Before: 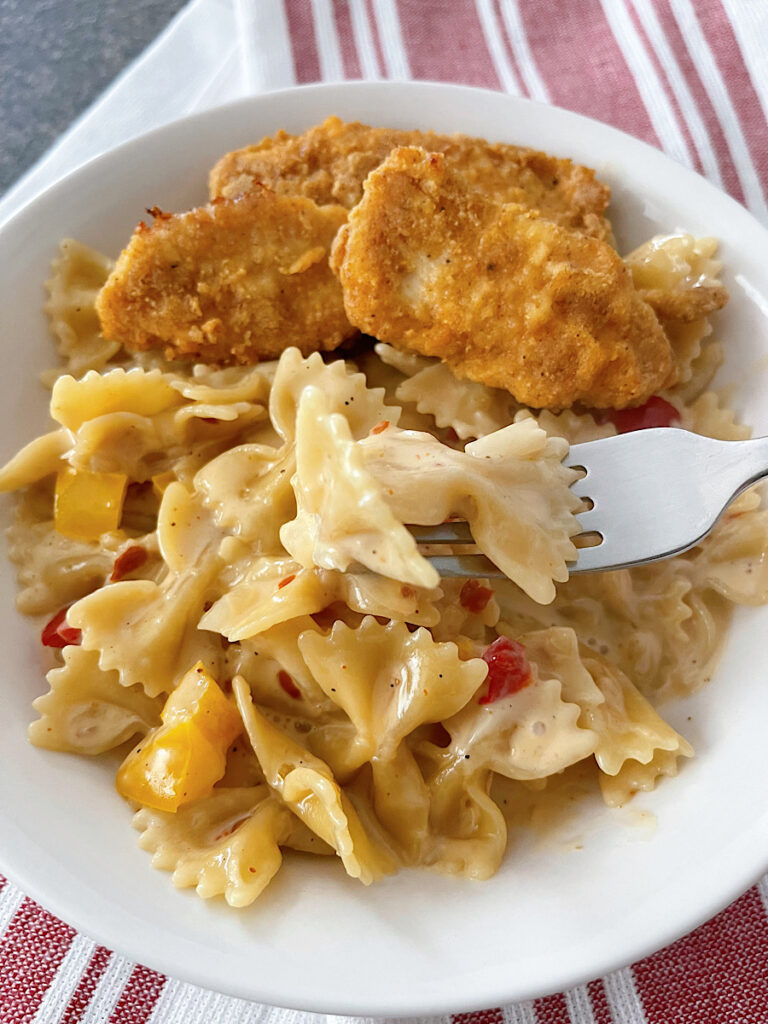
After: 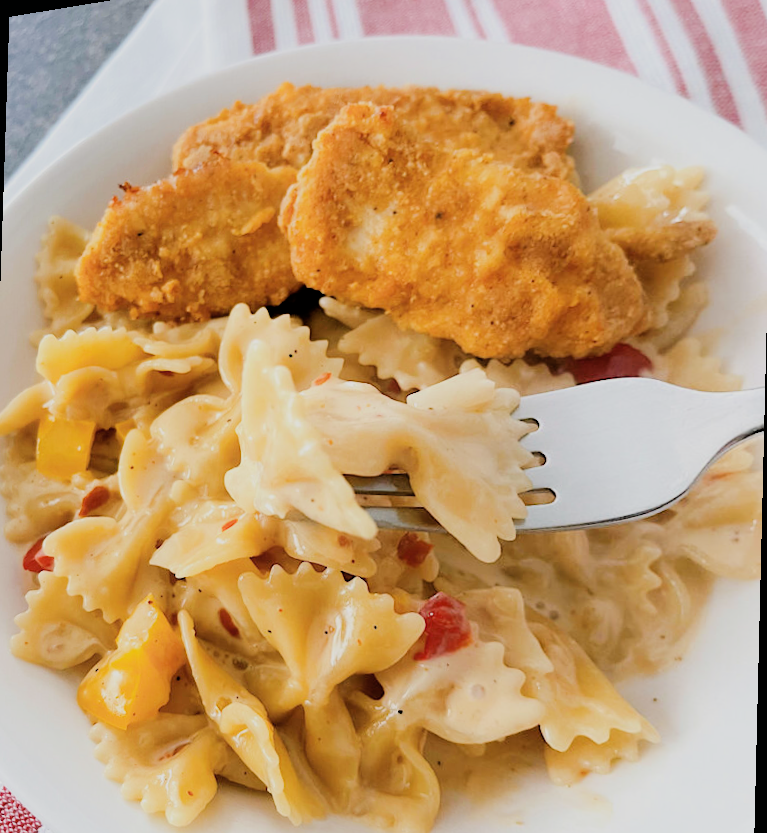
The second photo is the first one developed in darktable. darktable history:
rotate and perspective: rotation 1.69°, lens shift (vertical) -0.023, lens shift (horizontal) -0.291, crop left 0.025, crop right 0.988, crop top 0.092, crop bottom 0.842
contrast equalizer: octaves 7, y [[0.6 ×6], [0.55 ×6], [0 ×6], [0 ×6], [0 ×6]], mix -0.3
exposure: exposure 0.556 EV, compensate highlight preservation false
crop and rotate: top 0%, bottom 5.097%
filmic rgb: black relative exposure -3.21 EV, white relative exposure 7.02 EV, hardness 1.46, contrast 1.35
